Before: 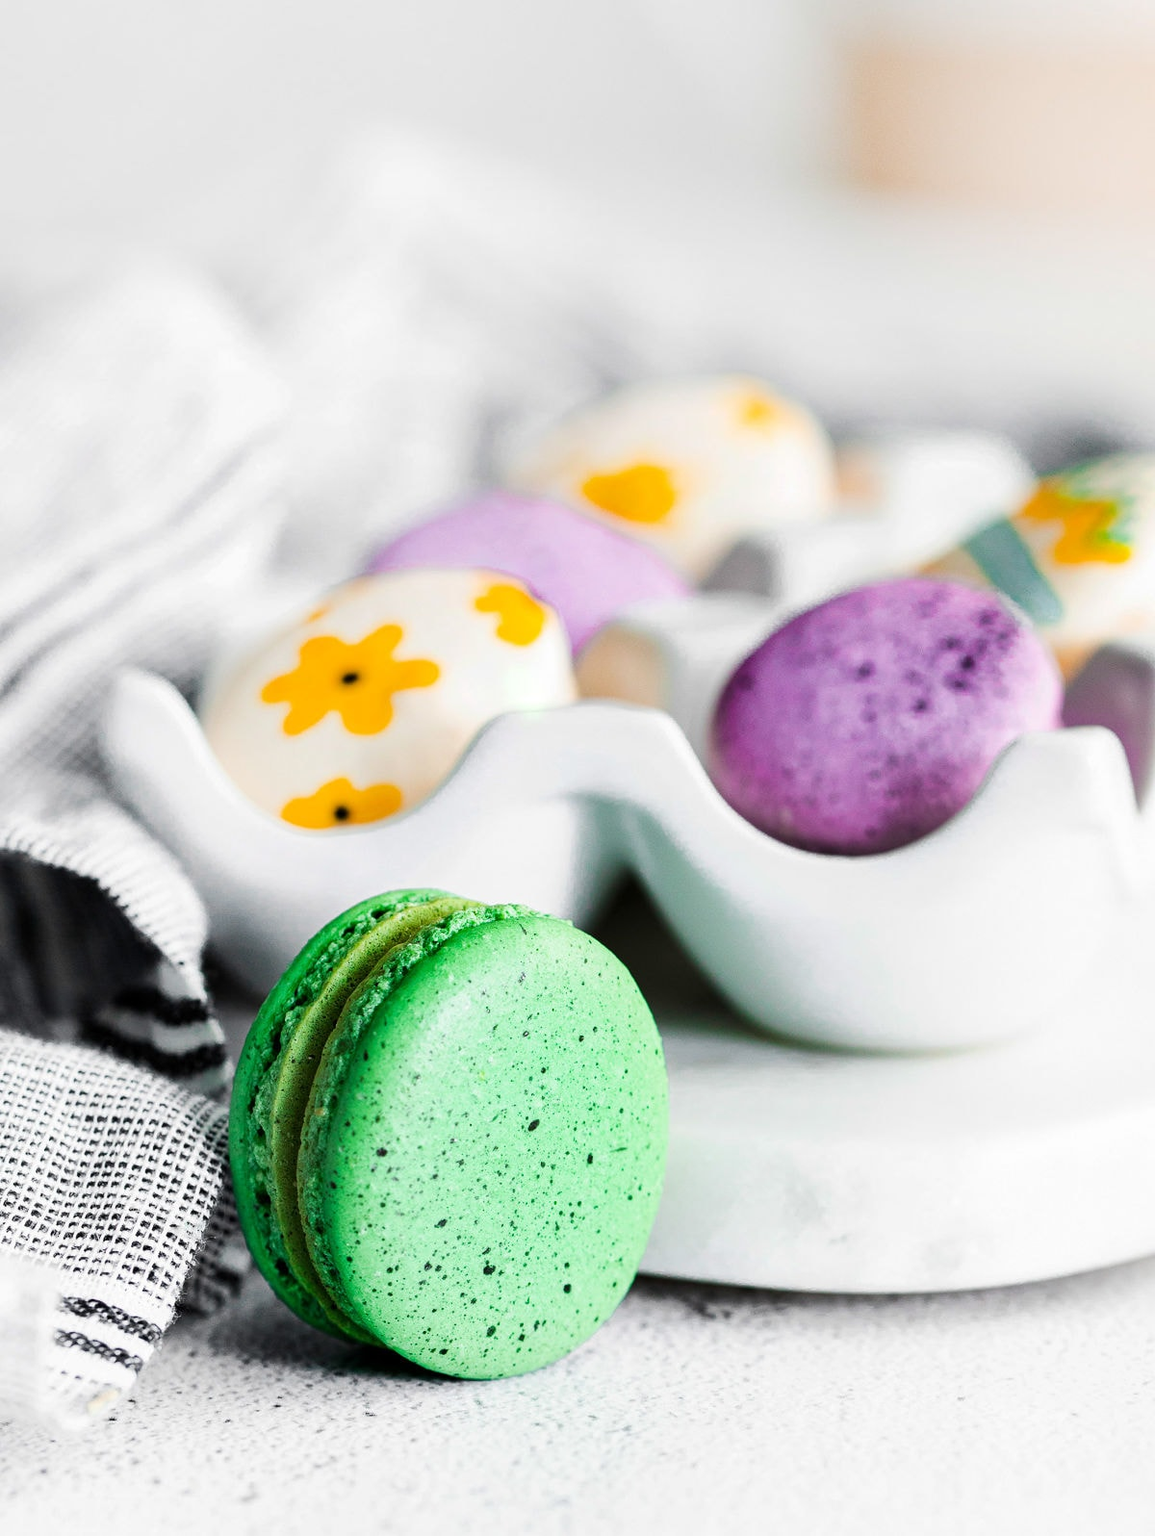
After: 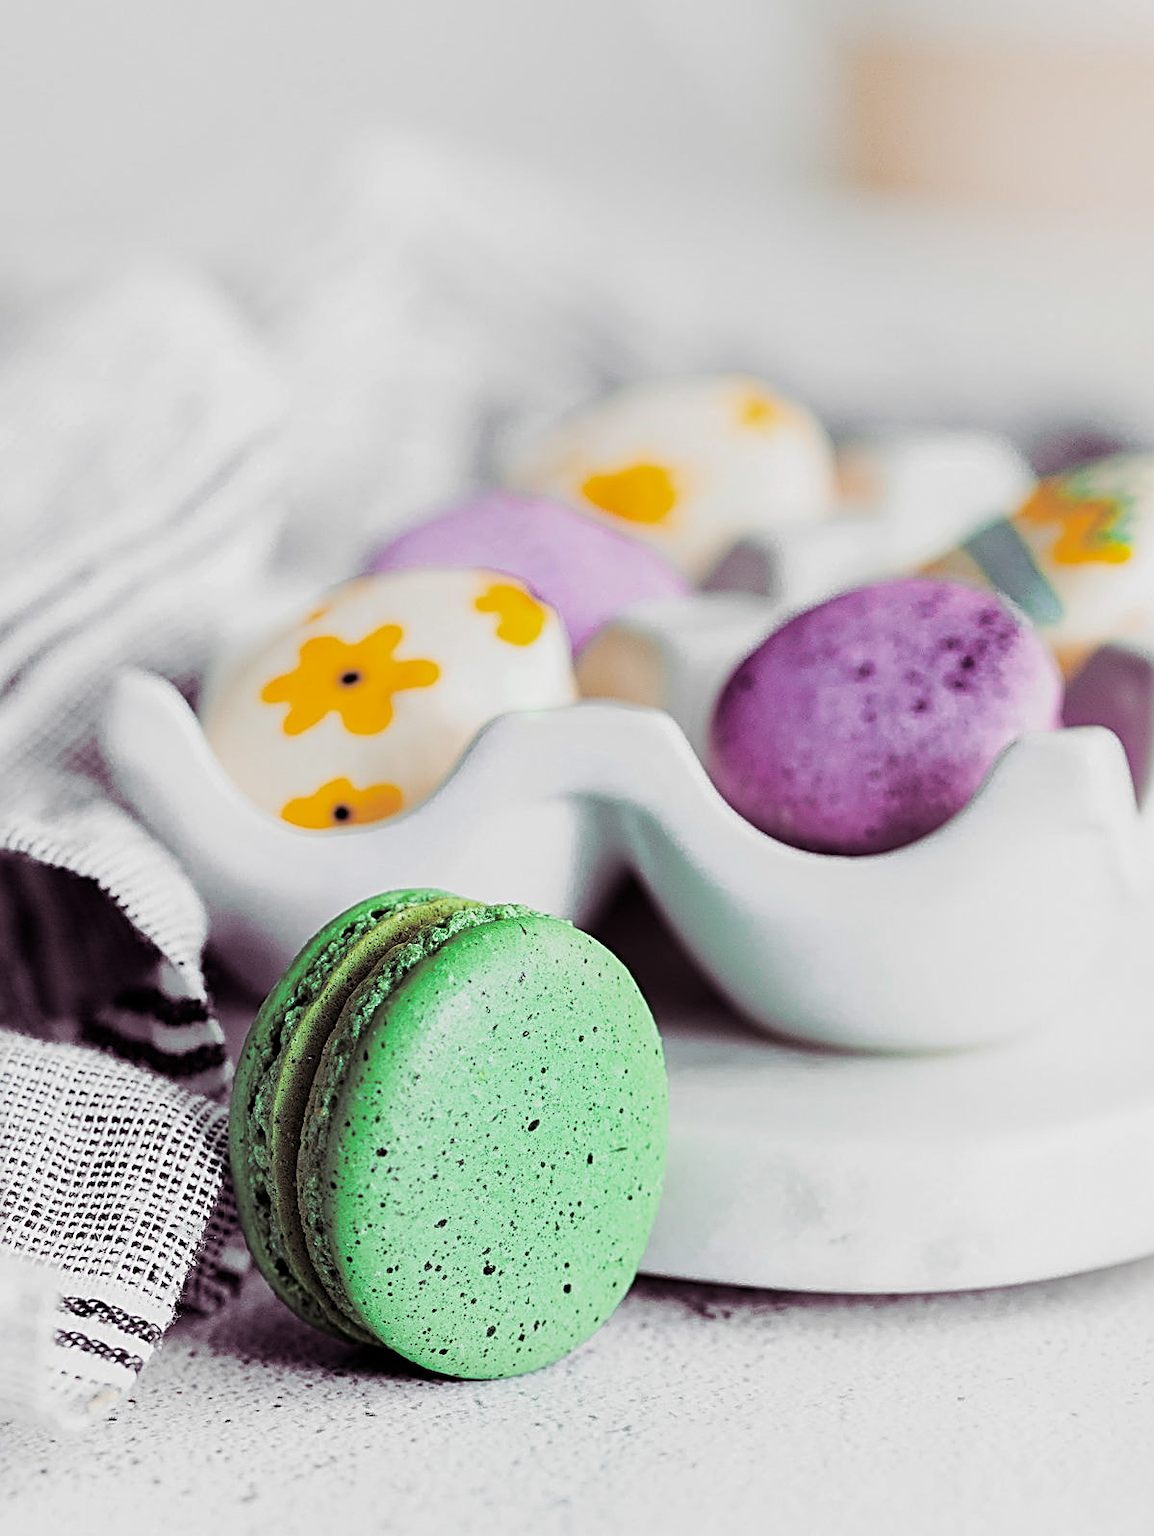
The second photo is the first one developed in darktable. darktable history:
split-toning: shadows › hue 316.8°, shadows › saturation 0.47, highlights › hue 201.6°, highlights › saturation 0, balance -41.97, compress 28.01%
sharpen: radius 2.584, amount 0.688
exposure: exposure -0.36 EV, compensate highlight preservation false
levels: levels [0, 0.492, 0.984]
